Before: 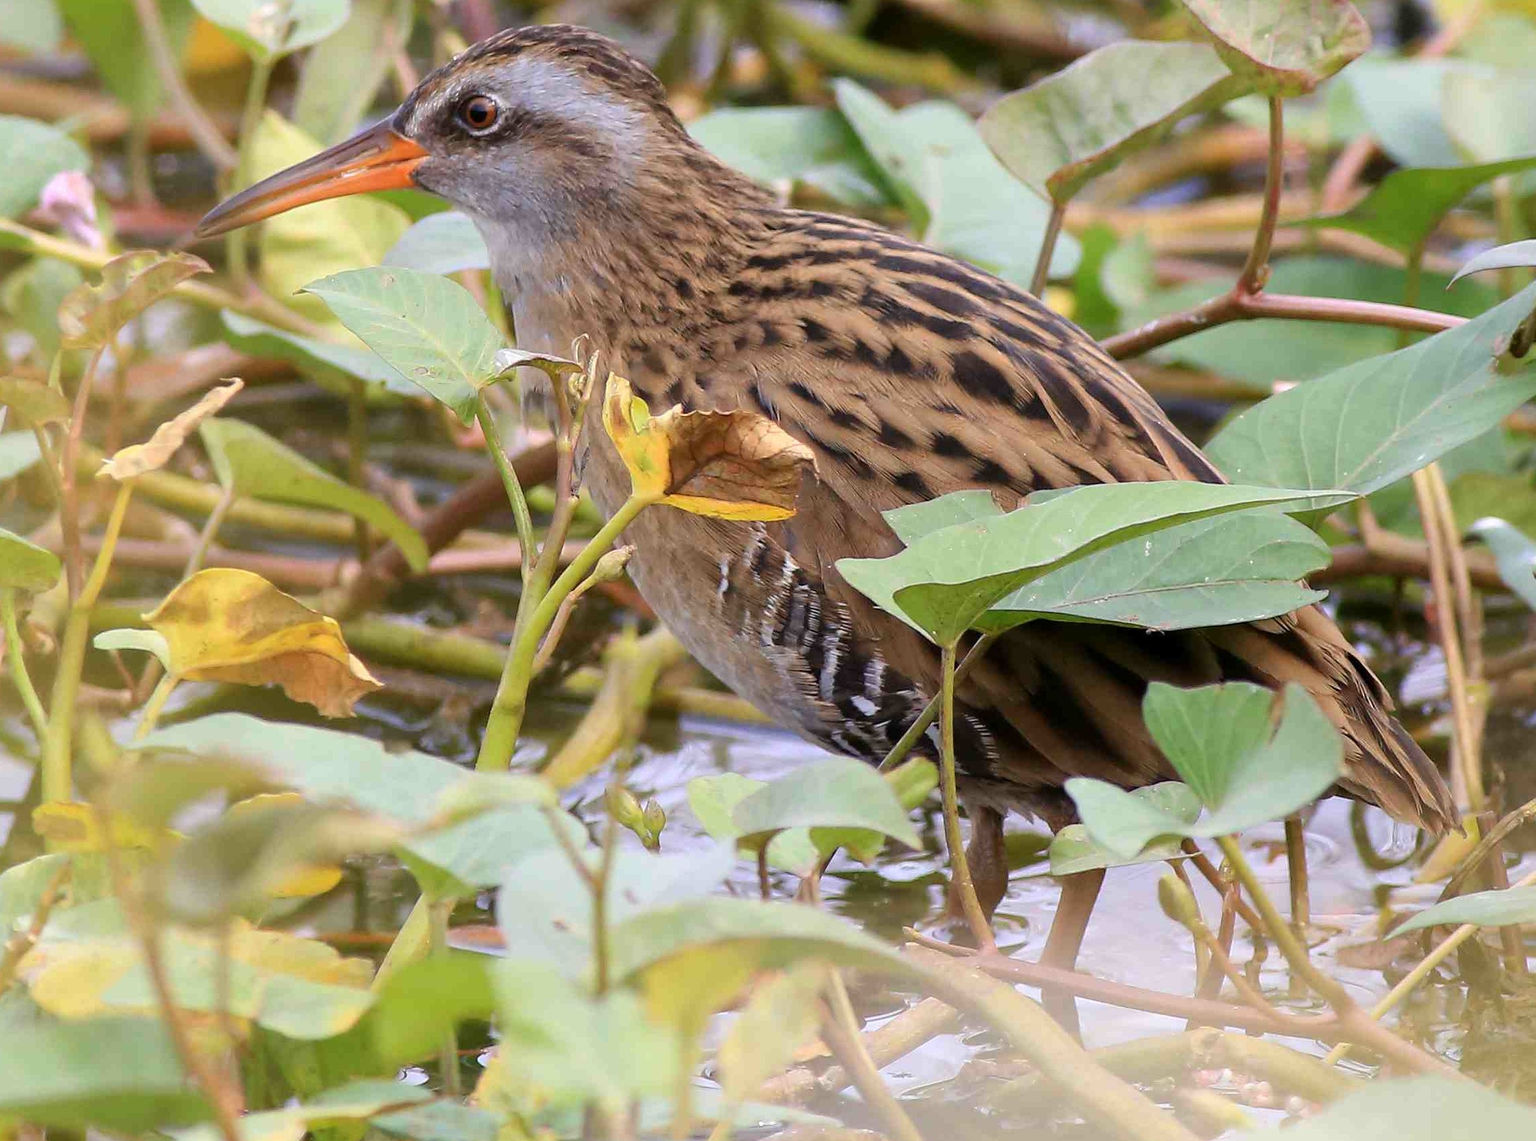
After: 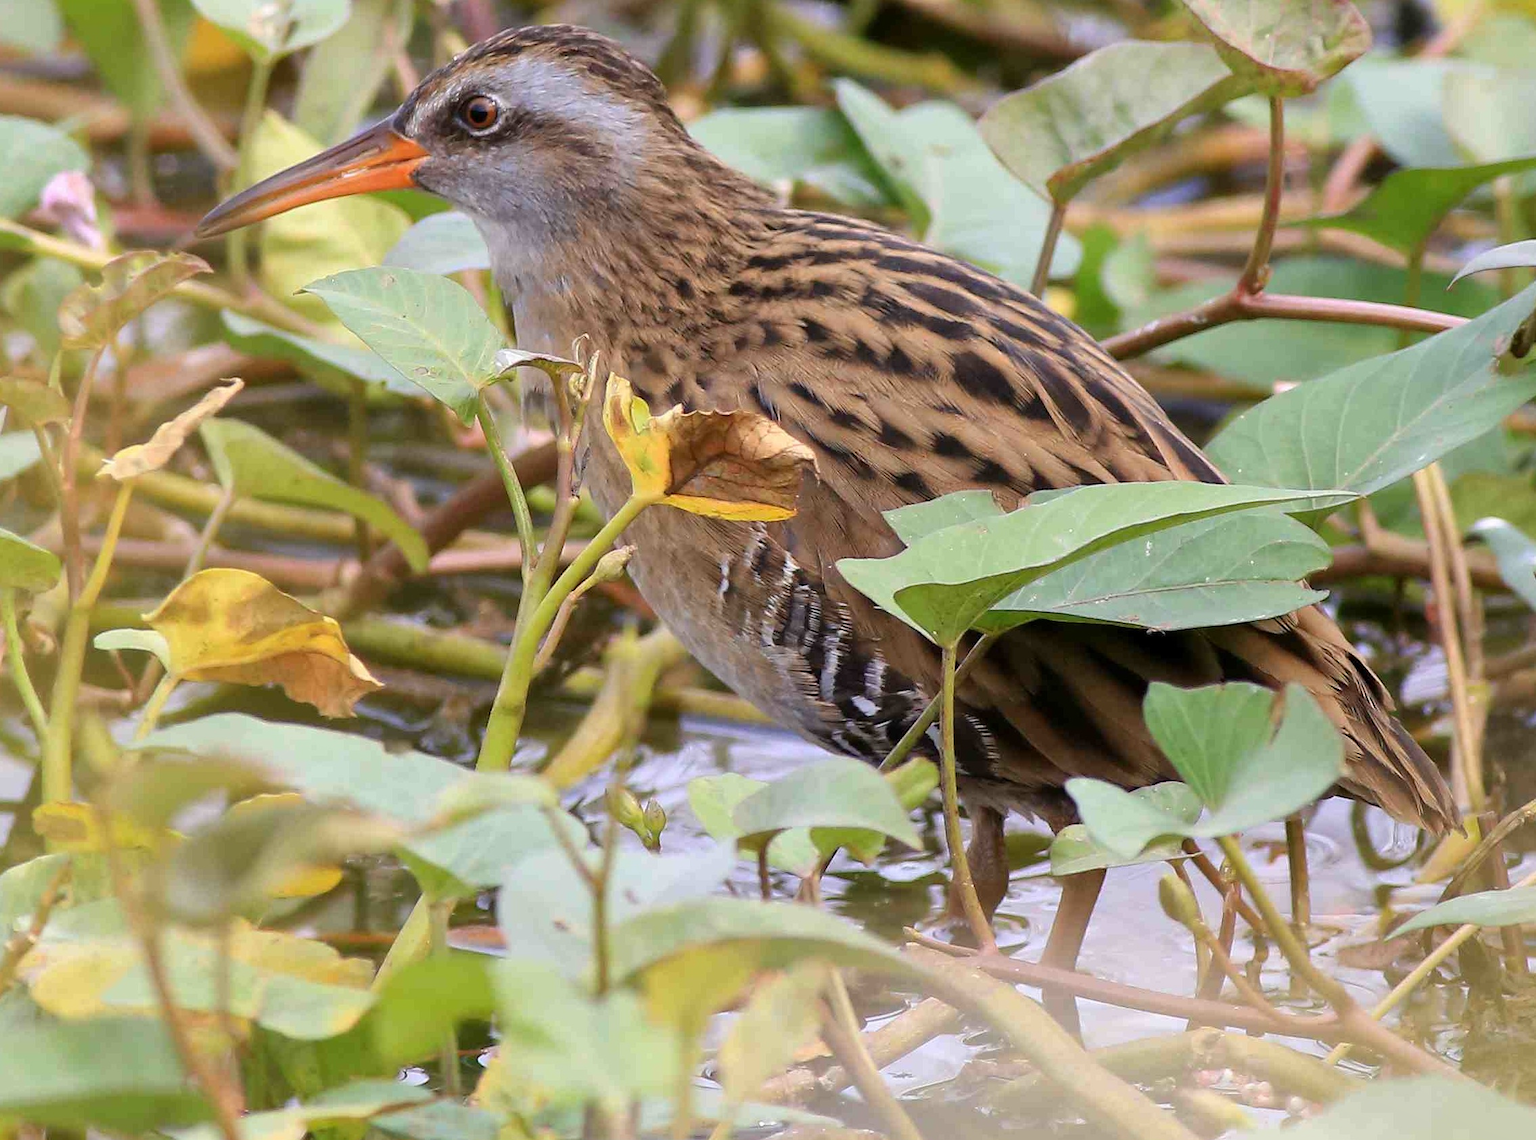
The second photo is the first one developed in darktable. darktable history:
shadows and highlights: shadows 32.28, highlights -32.09, soften with gaussian
crop: left 0.033%
